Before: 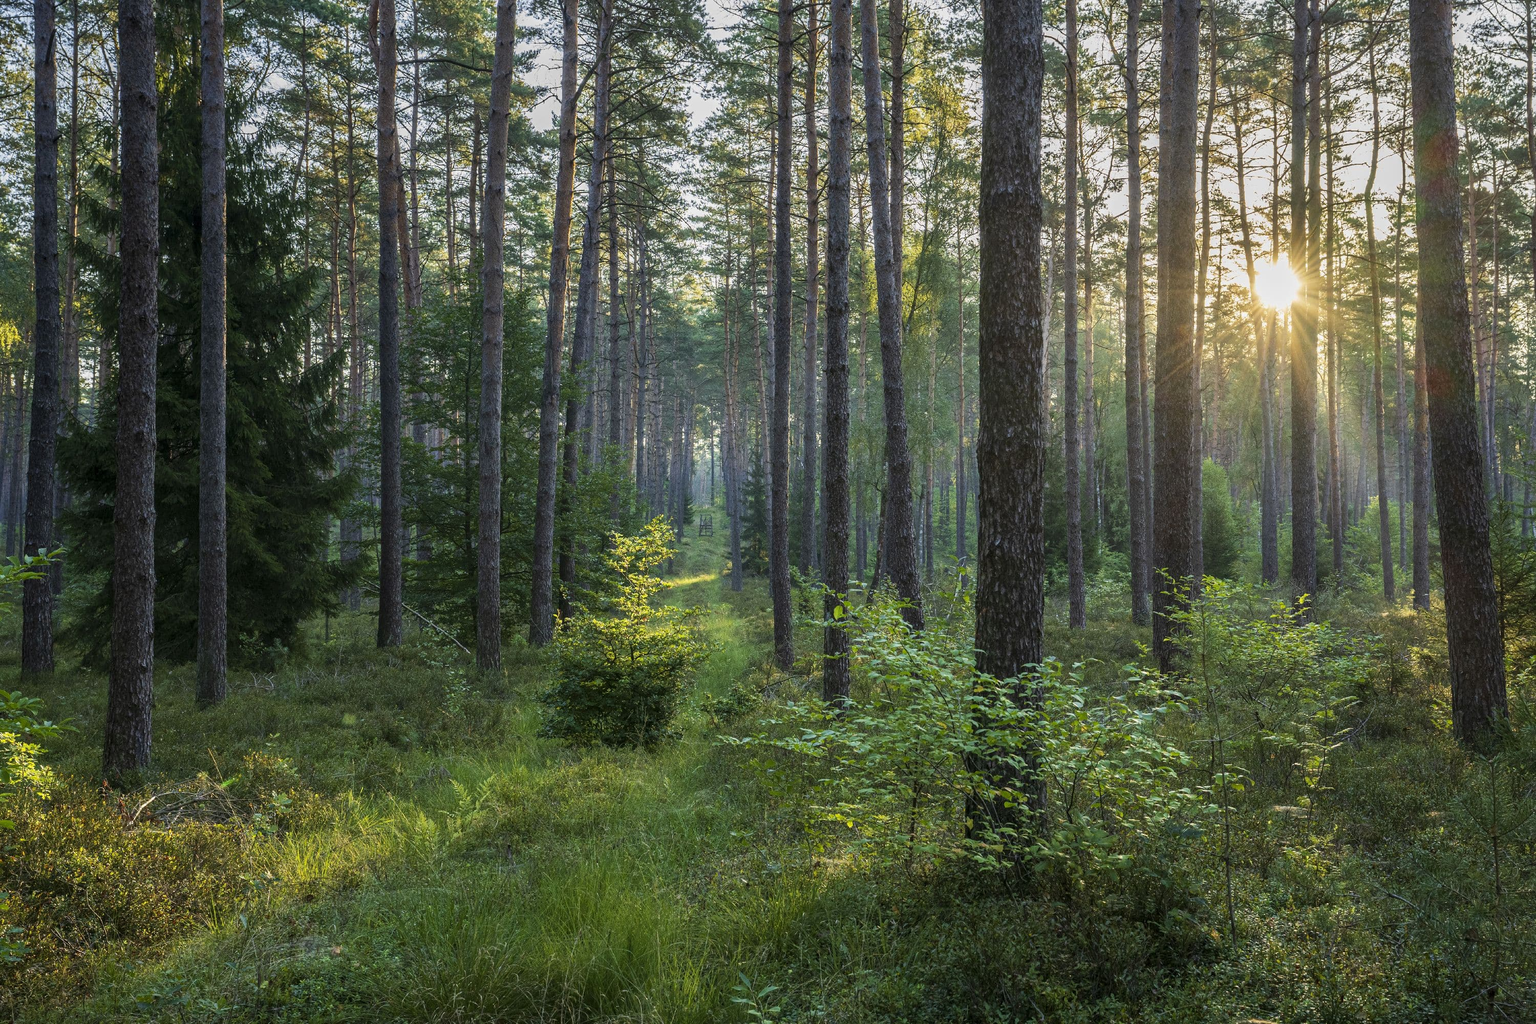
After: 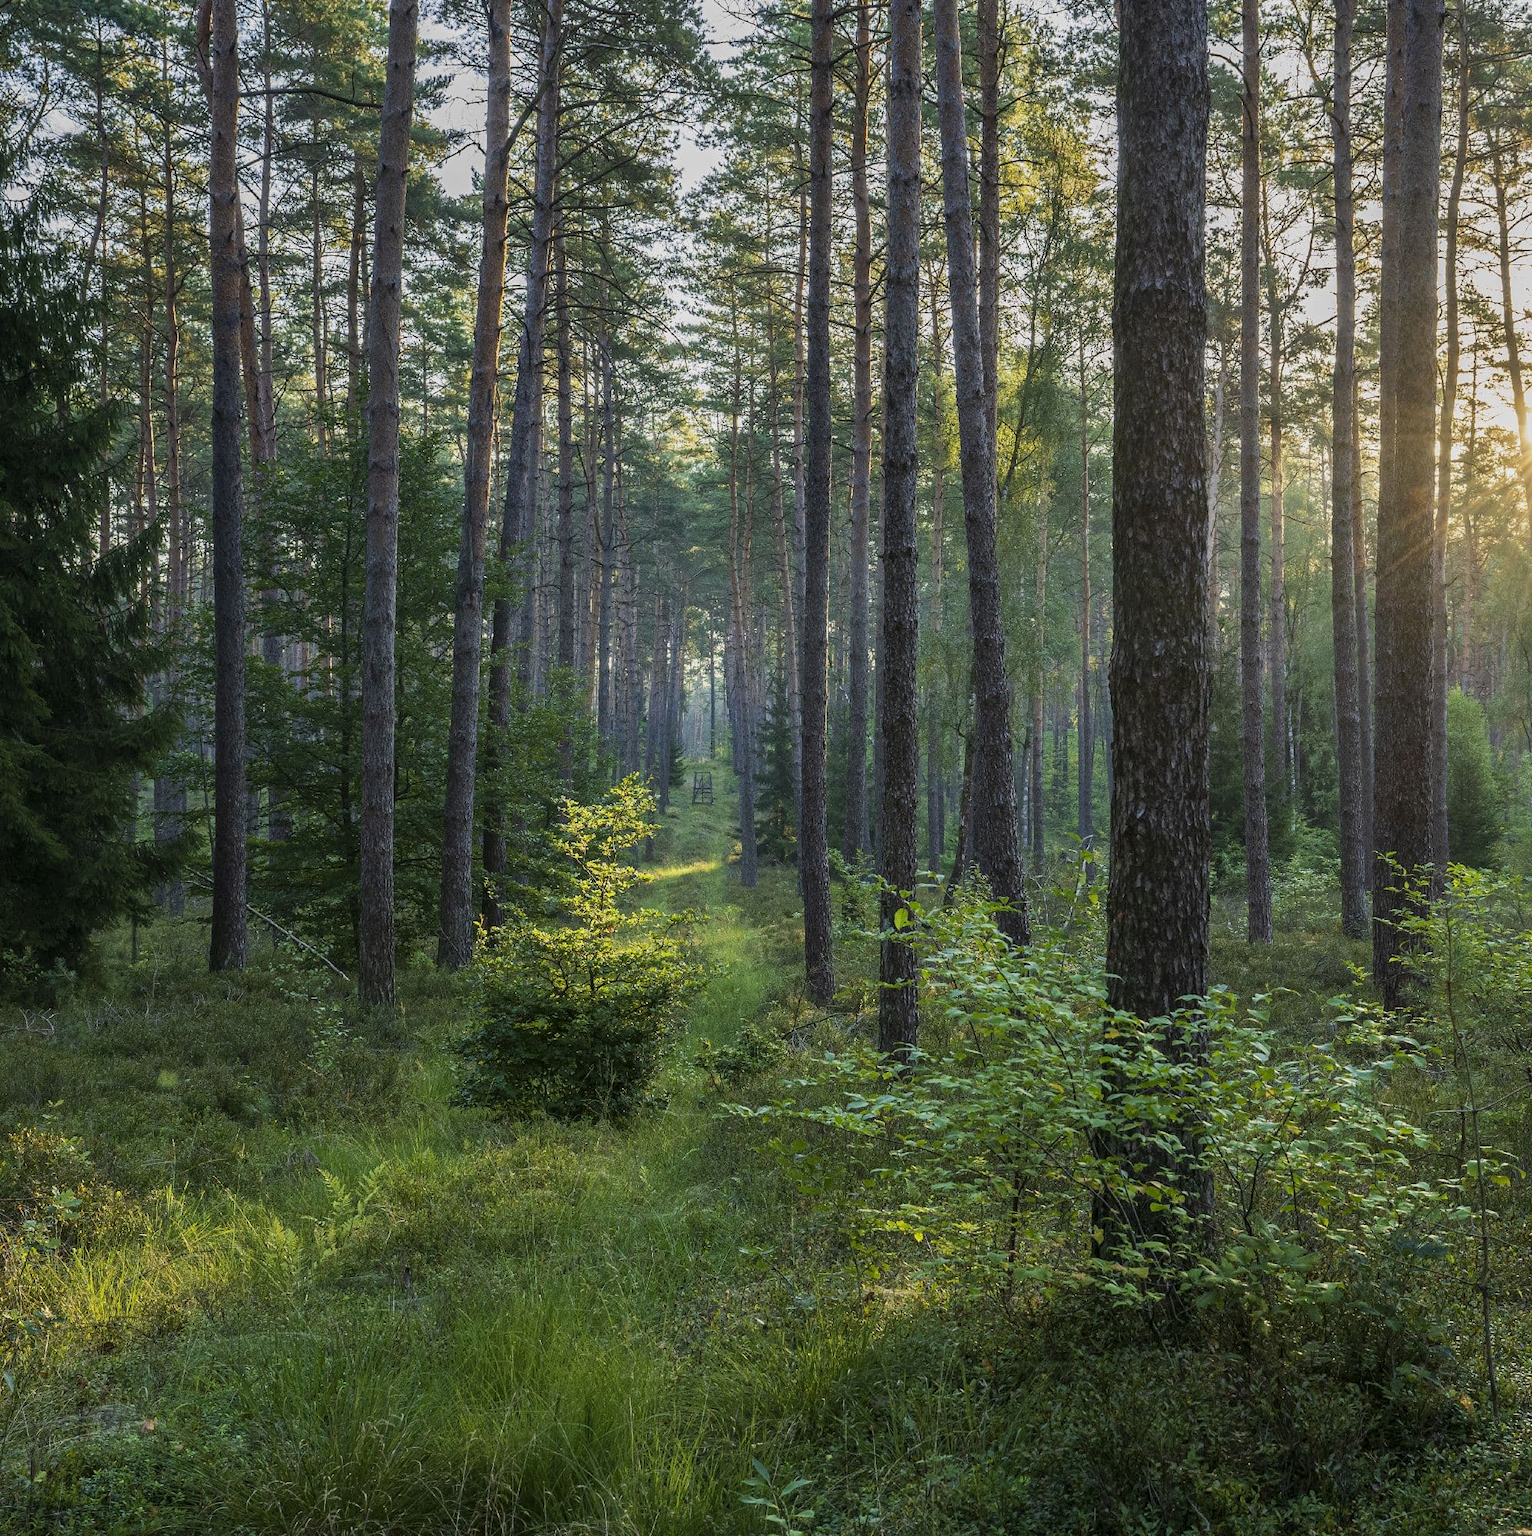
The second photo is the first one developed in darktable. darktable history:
crop and rotate: left 15.469%, right 18.005%
exposure: exposure -0.184 EV, compensate highlight preservation false
